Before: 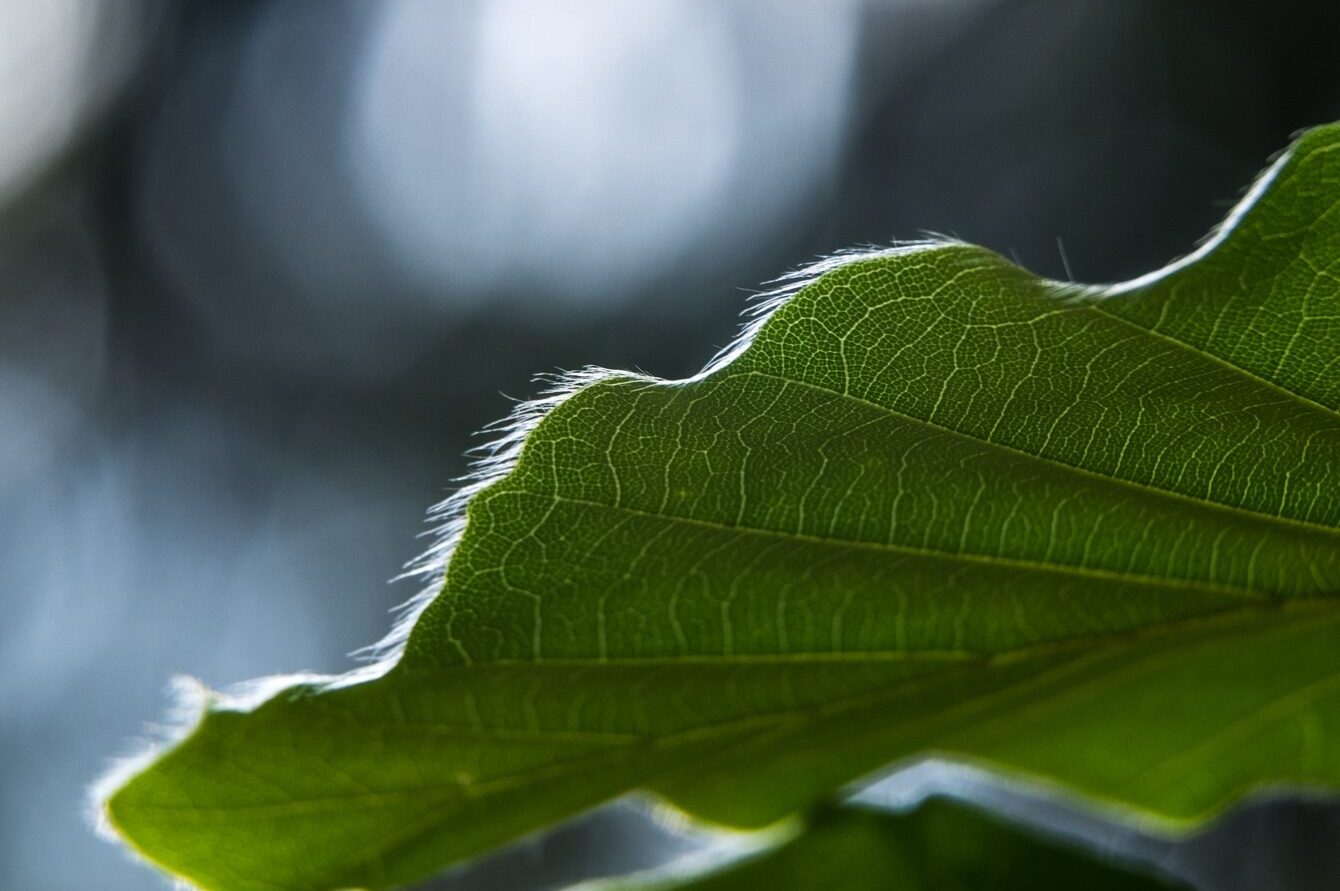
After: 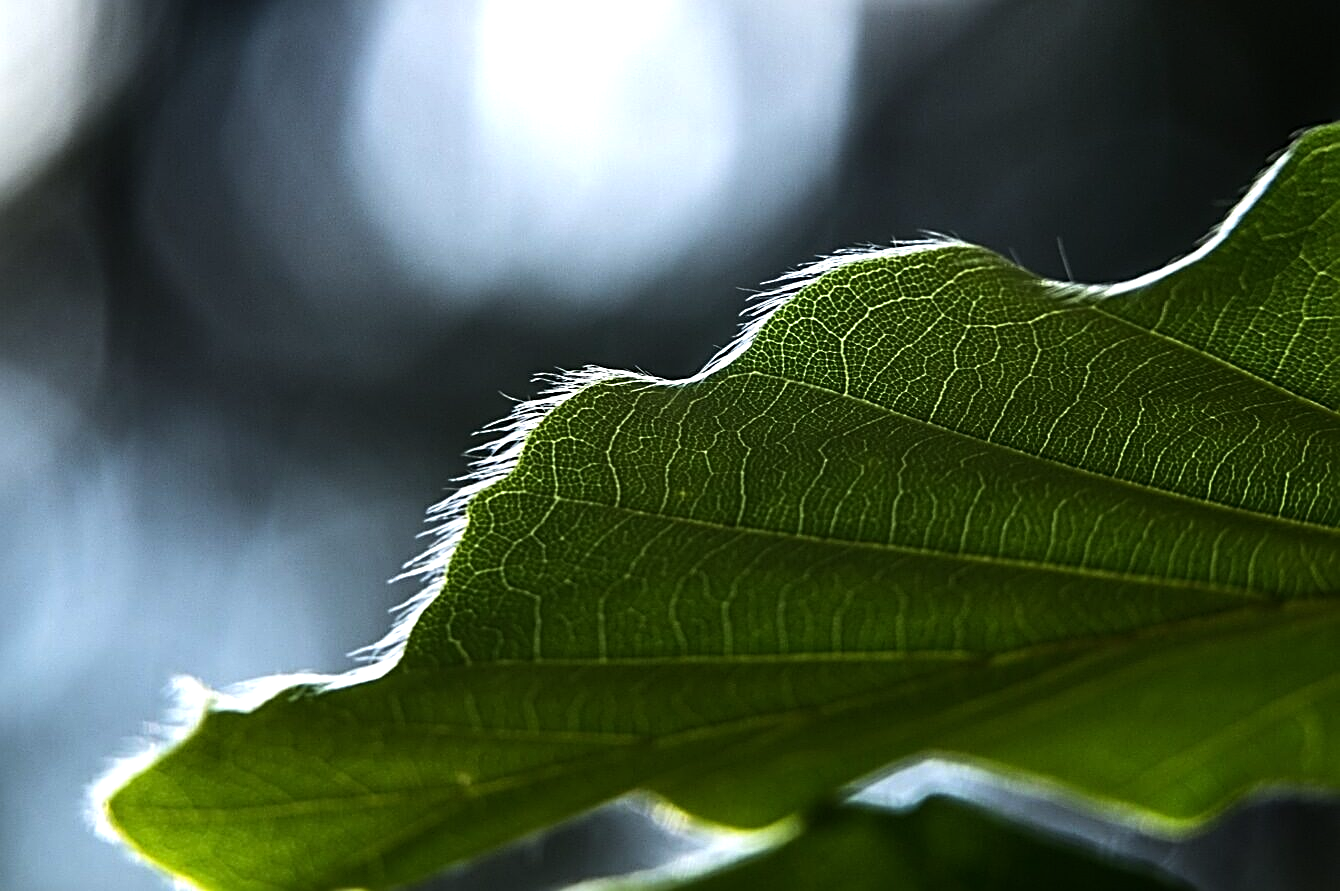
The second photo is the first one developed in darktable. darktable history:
sharpen: radius 2.817, amount 0.715
tone equalizer: -8 EV -0.75 EV, -7 EV -0.7 EV, -6 EV -0.6 EV, -5 EV -0.4 EV, -3 EV 0.4 EV, -2 EV 0.6 EV, -1 EV 0.7 EV, +0 EV 0.75 EV, edges refinement/feathering 500, mask exposure compensation -1.57 EV, preserve details no
